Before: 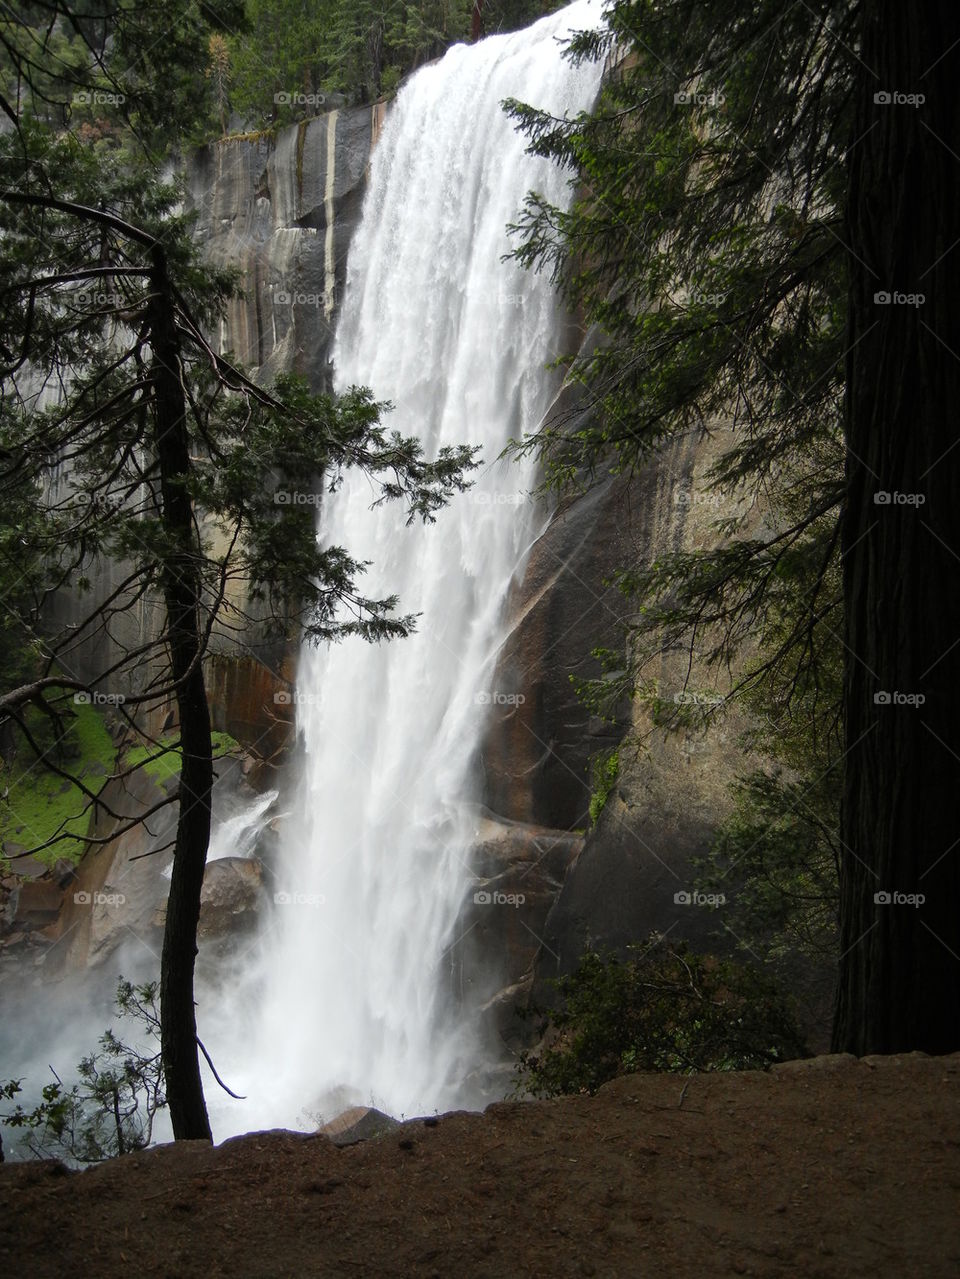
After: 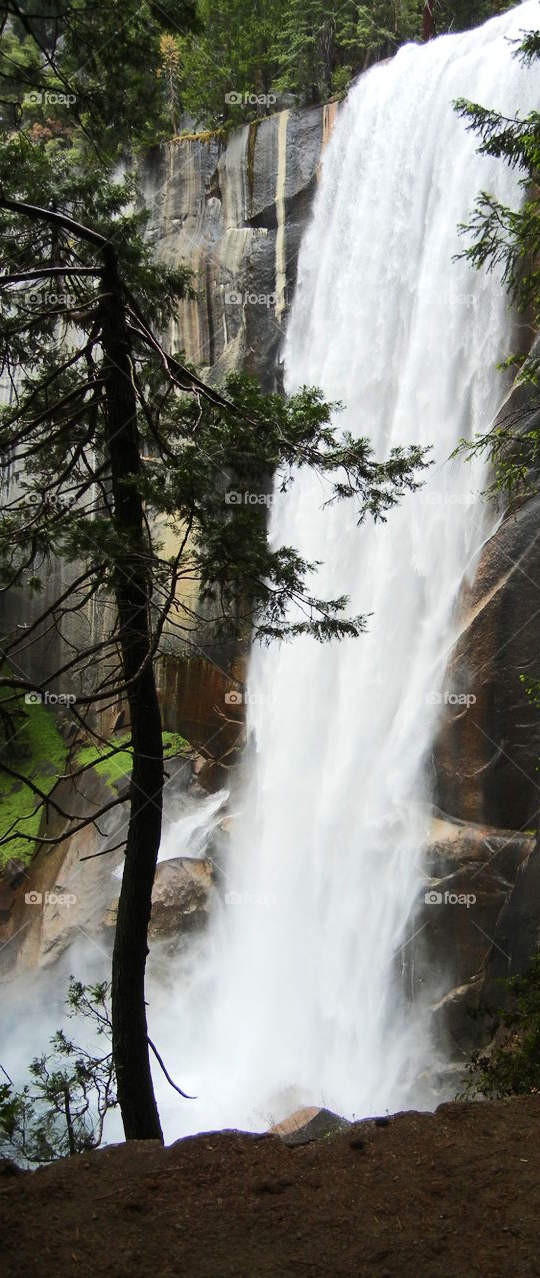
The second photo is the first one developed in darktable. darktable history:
rgb curve: curves: ch0 [(0, 0) (0.284, 0.292) (0.505, 0.644) (1, 1)]; ch1 [(0, 0) (0.284, 0.292) (0.505, 0.644) (1, 1)]; ch2 [(0, 0) (0.284, 0.292) (0.505, 0.644) (1, 1)], compensate middle gray true
crop: left 5.114%, right 38.589%
velvia: on, module defaults
